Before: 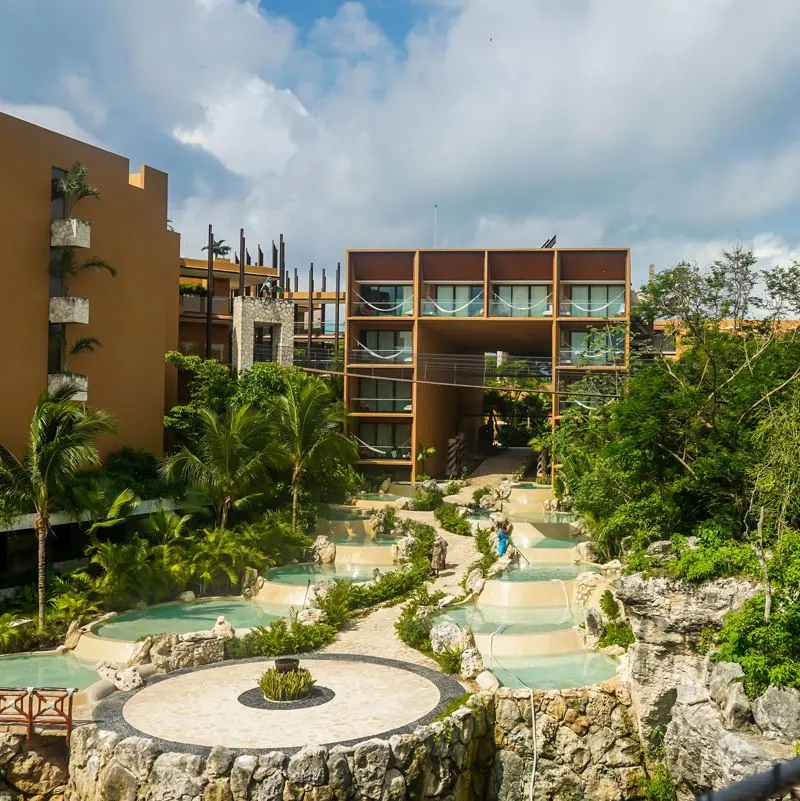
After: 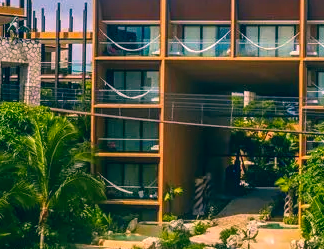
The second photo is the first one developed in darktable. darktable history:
local contrast: on, module defaults
crop: left 31.747%, top 32.564%, right 27.646%, bottom 36.231%
color correction: highlights a* 16.71, highlights b* 0.267, shadows a* -15.06, shadows b* -13.92, saturation 1.49
